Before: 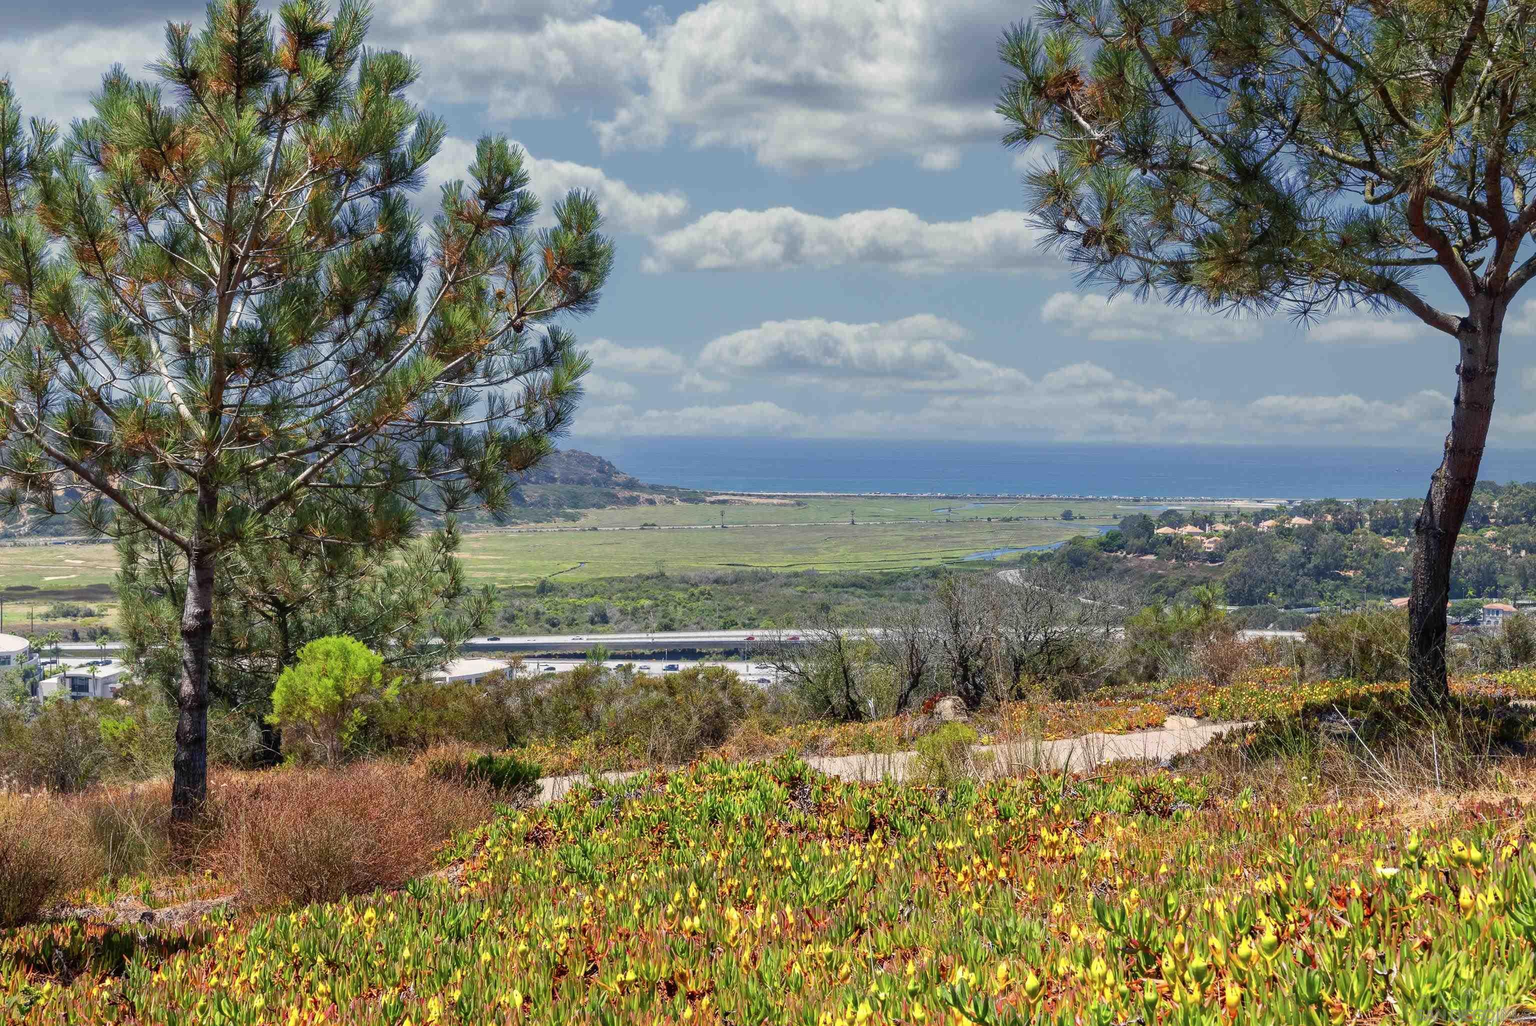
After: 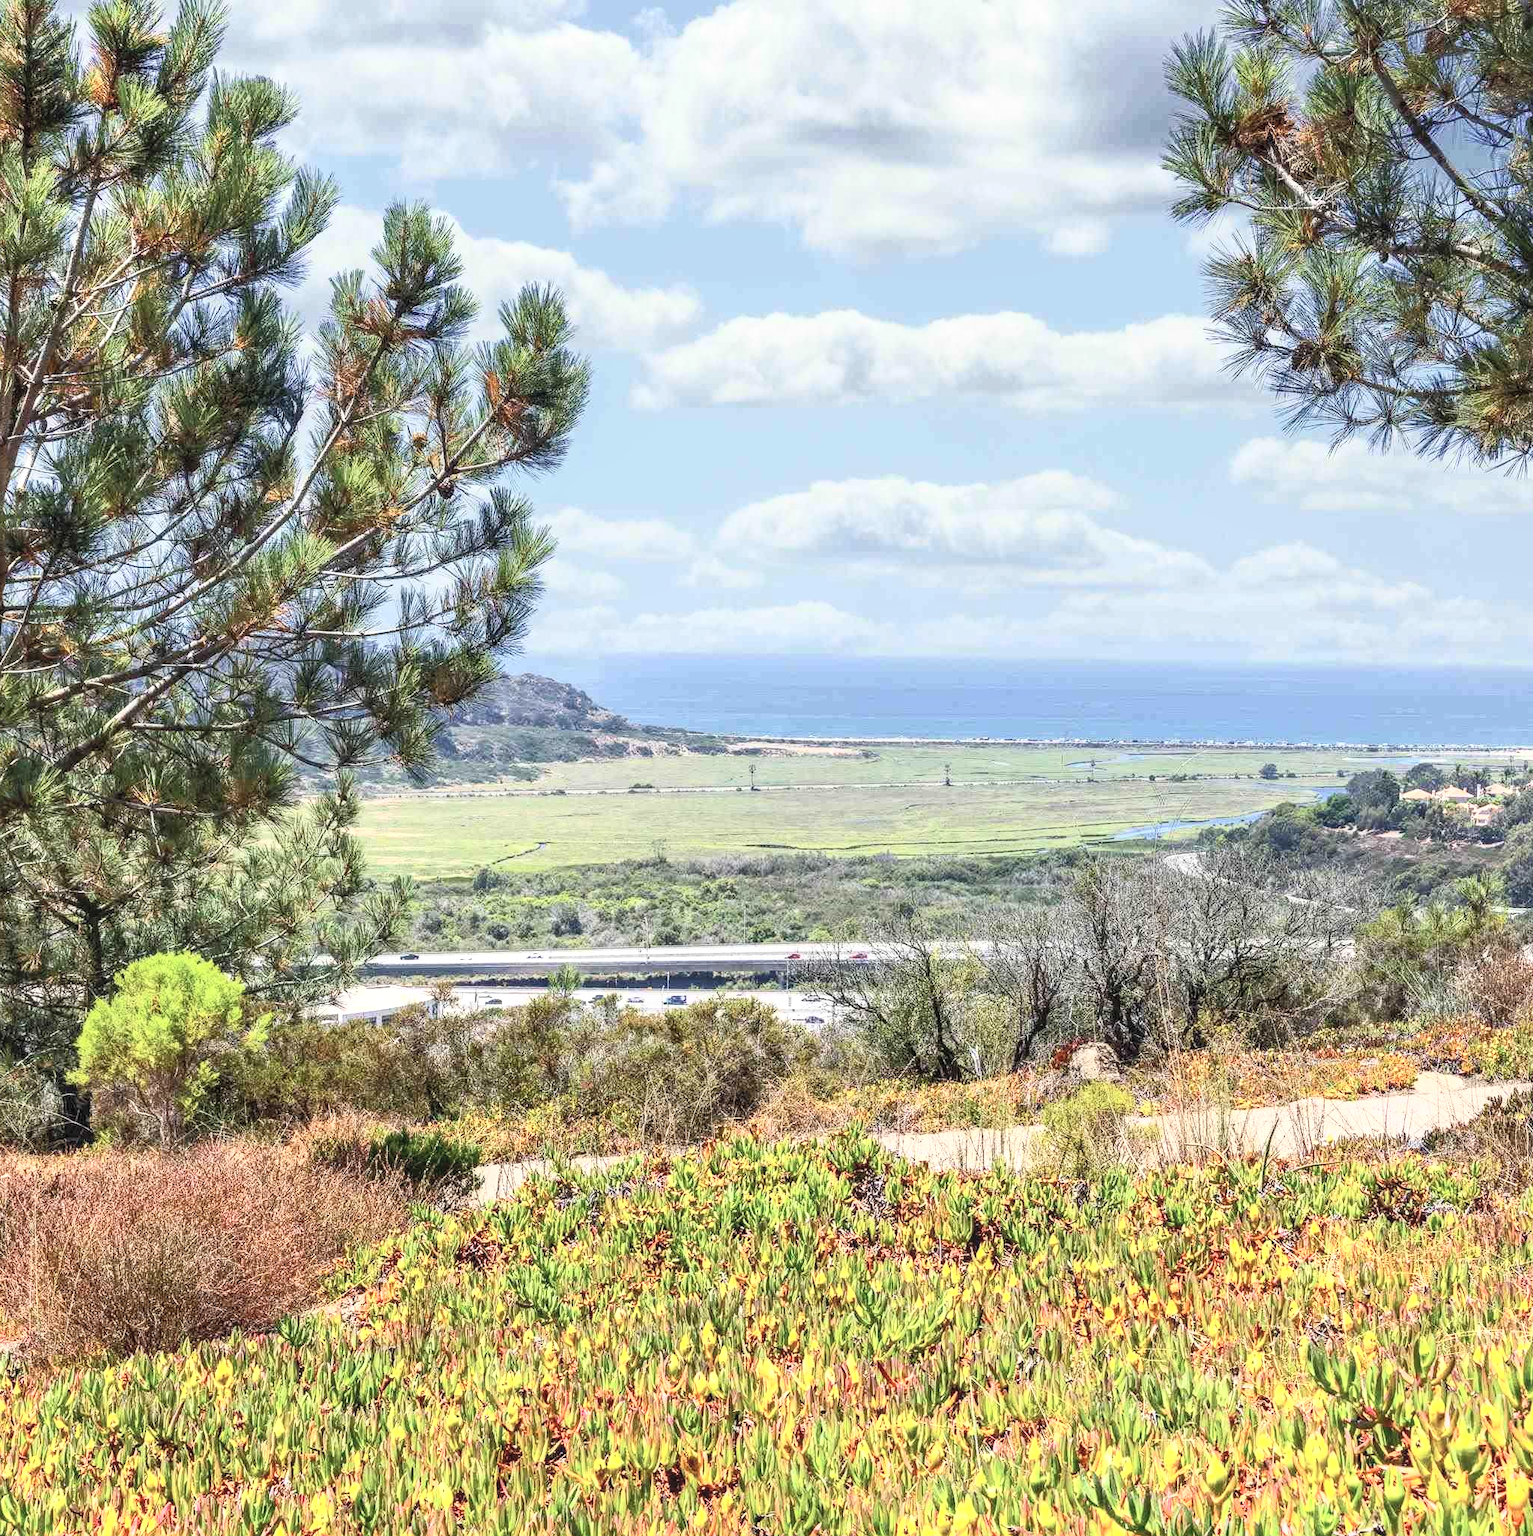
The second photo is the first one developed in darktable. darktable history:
crop and rotate: left 14.385%, right 18.948%
local contrast: on, module defaults
contrast brightness saturation: contrast 0.39, brightness 0.53
